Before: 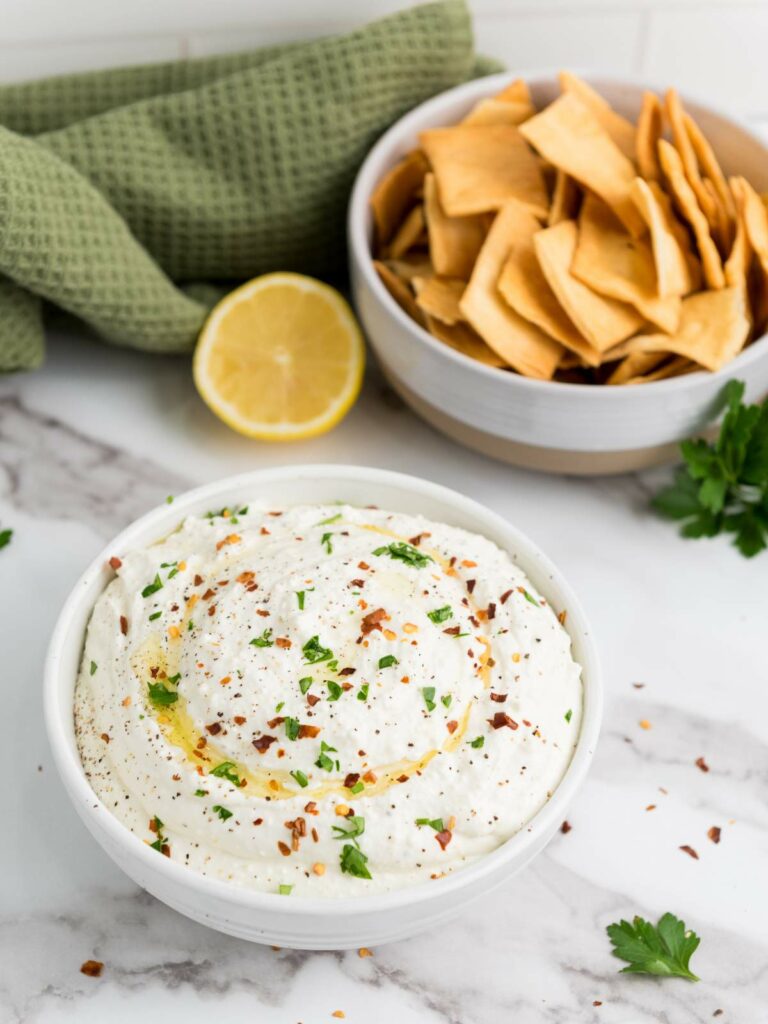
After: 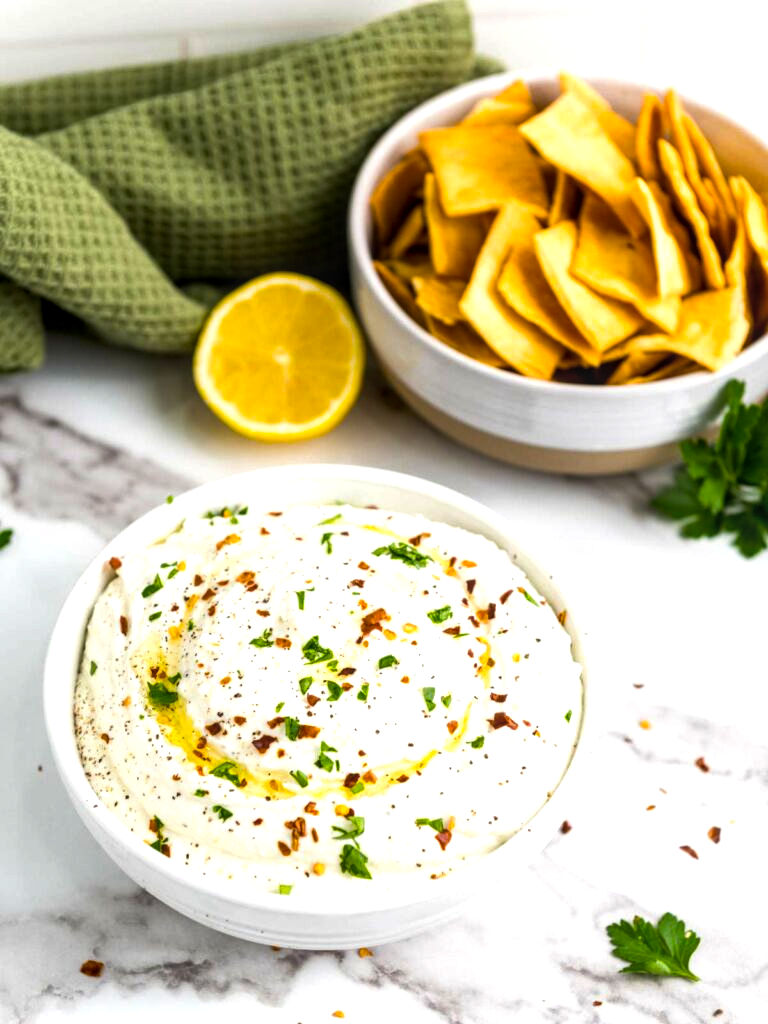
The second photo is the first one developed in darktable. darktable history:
color balance rgb: perceptual saturation grading › global saturation 30.369%, perceptual brilliance grading › global brilliance 14.675%, perceptual brilliance grading › shadows -34.284%, global vibrance 20%
local contrast: detail 130%
